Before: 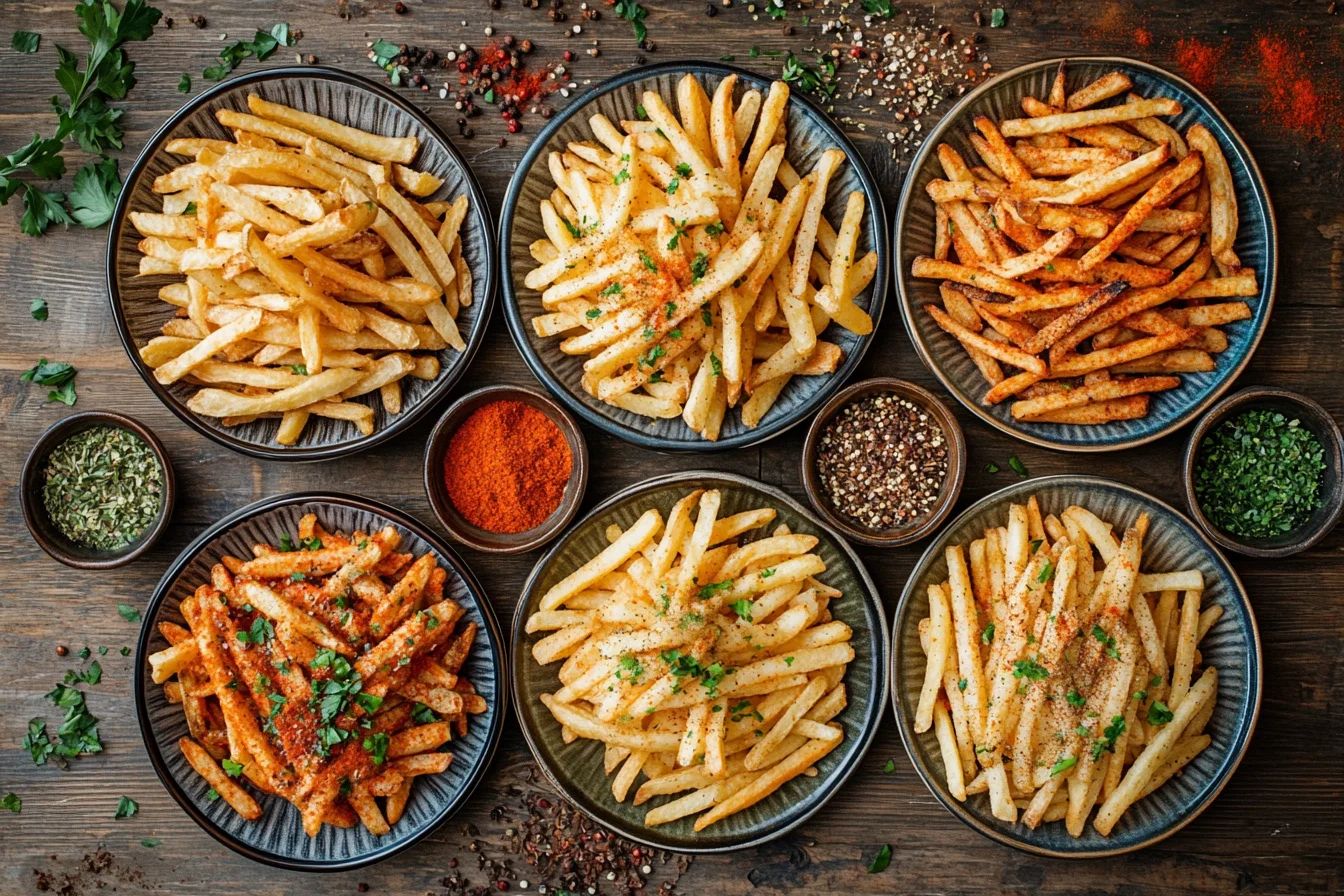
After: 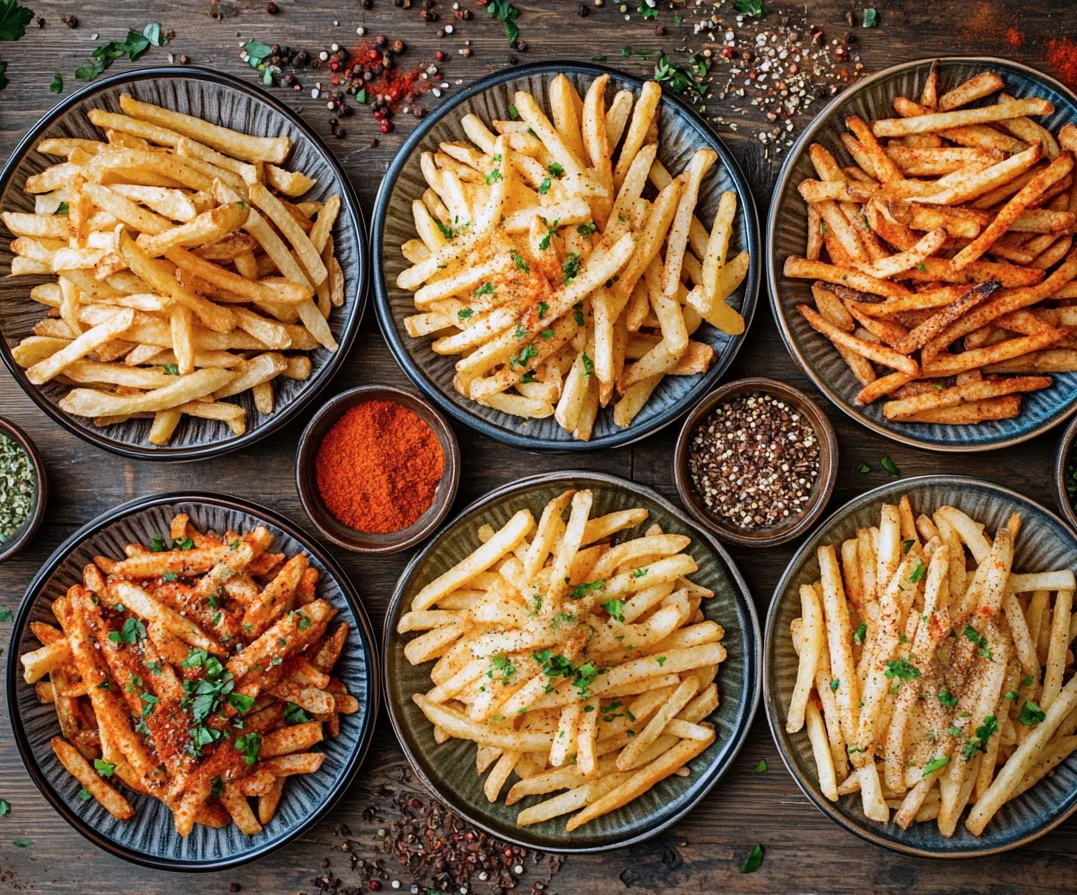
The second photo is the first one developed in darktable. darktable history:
crop and rotate: left 9.597%, right 10.195%
color calibration: illuminant as shot in camera, x 0.358, y 0.373, temperature 4628.91 K
